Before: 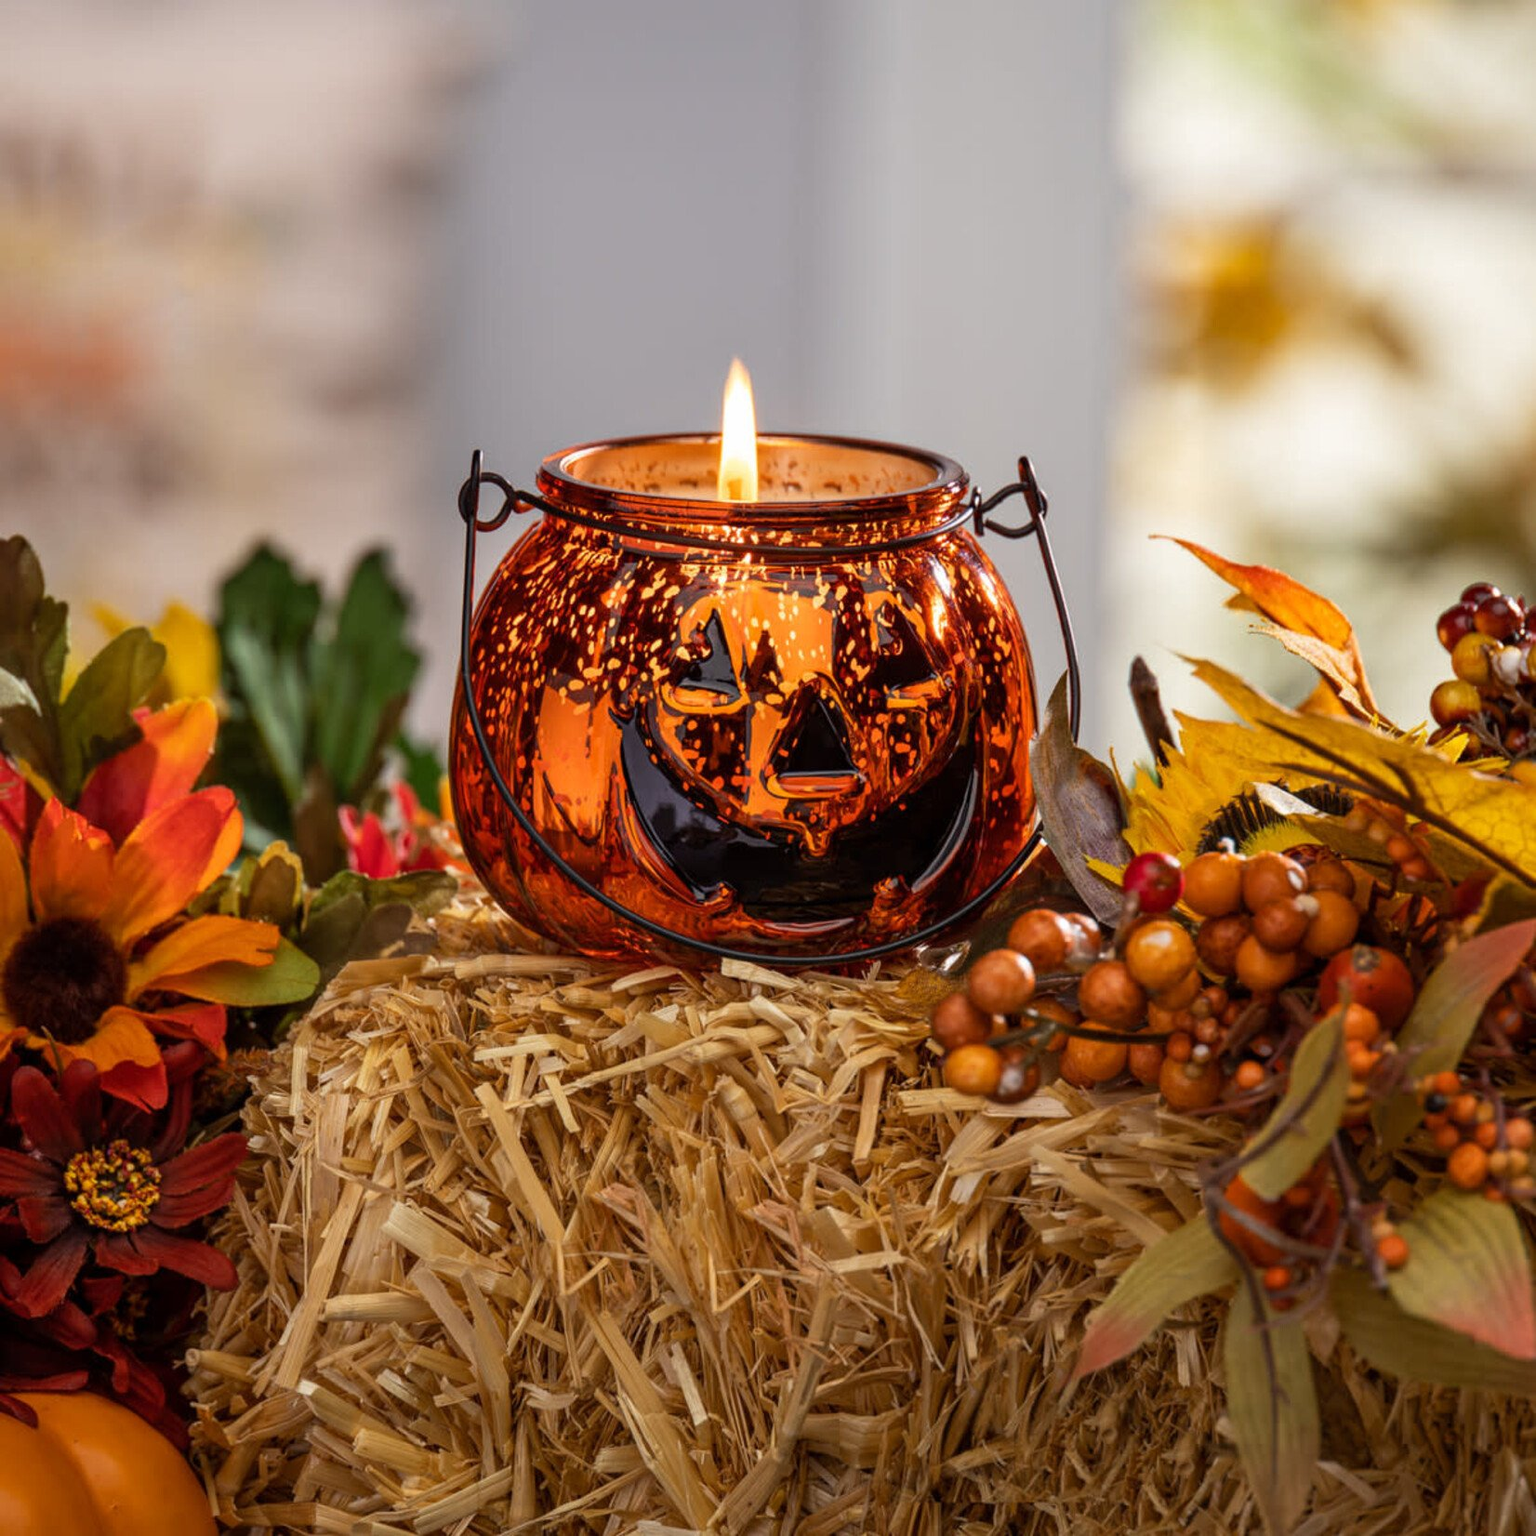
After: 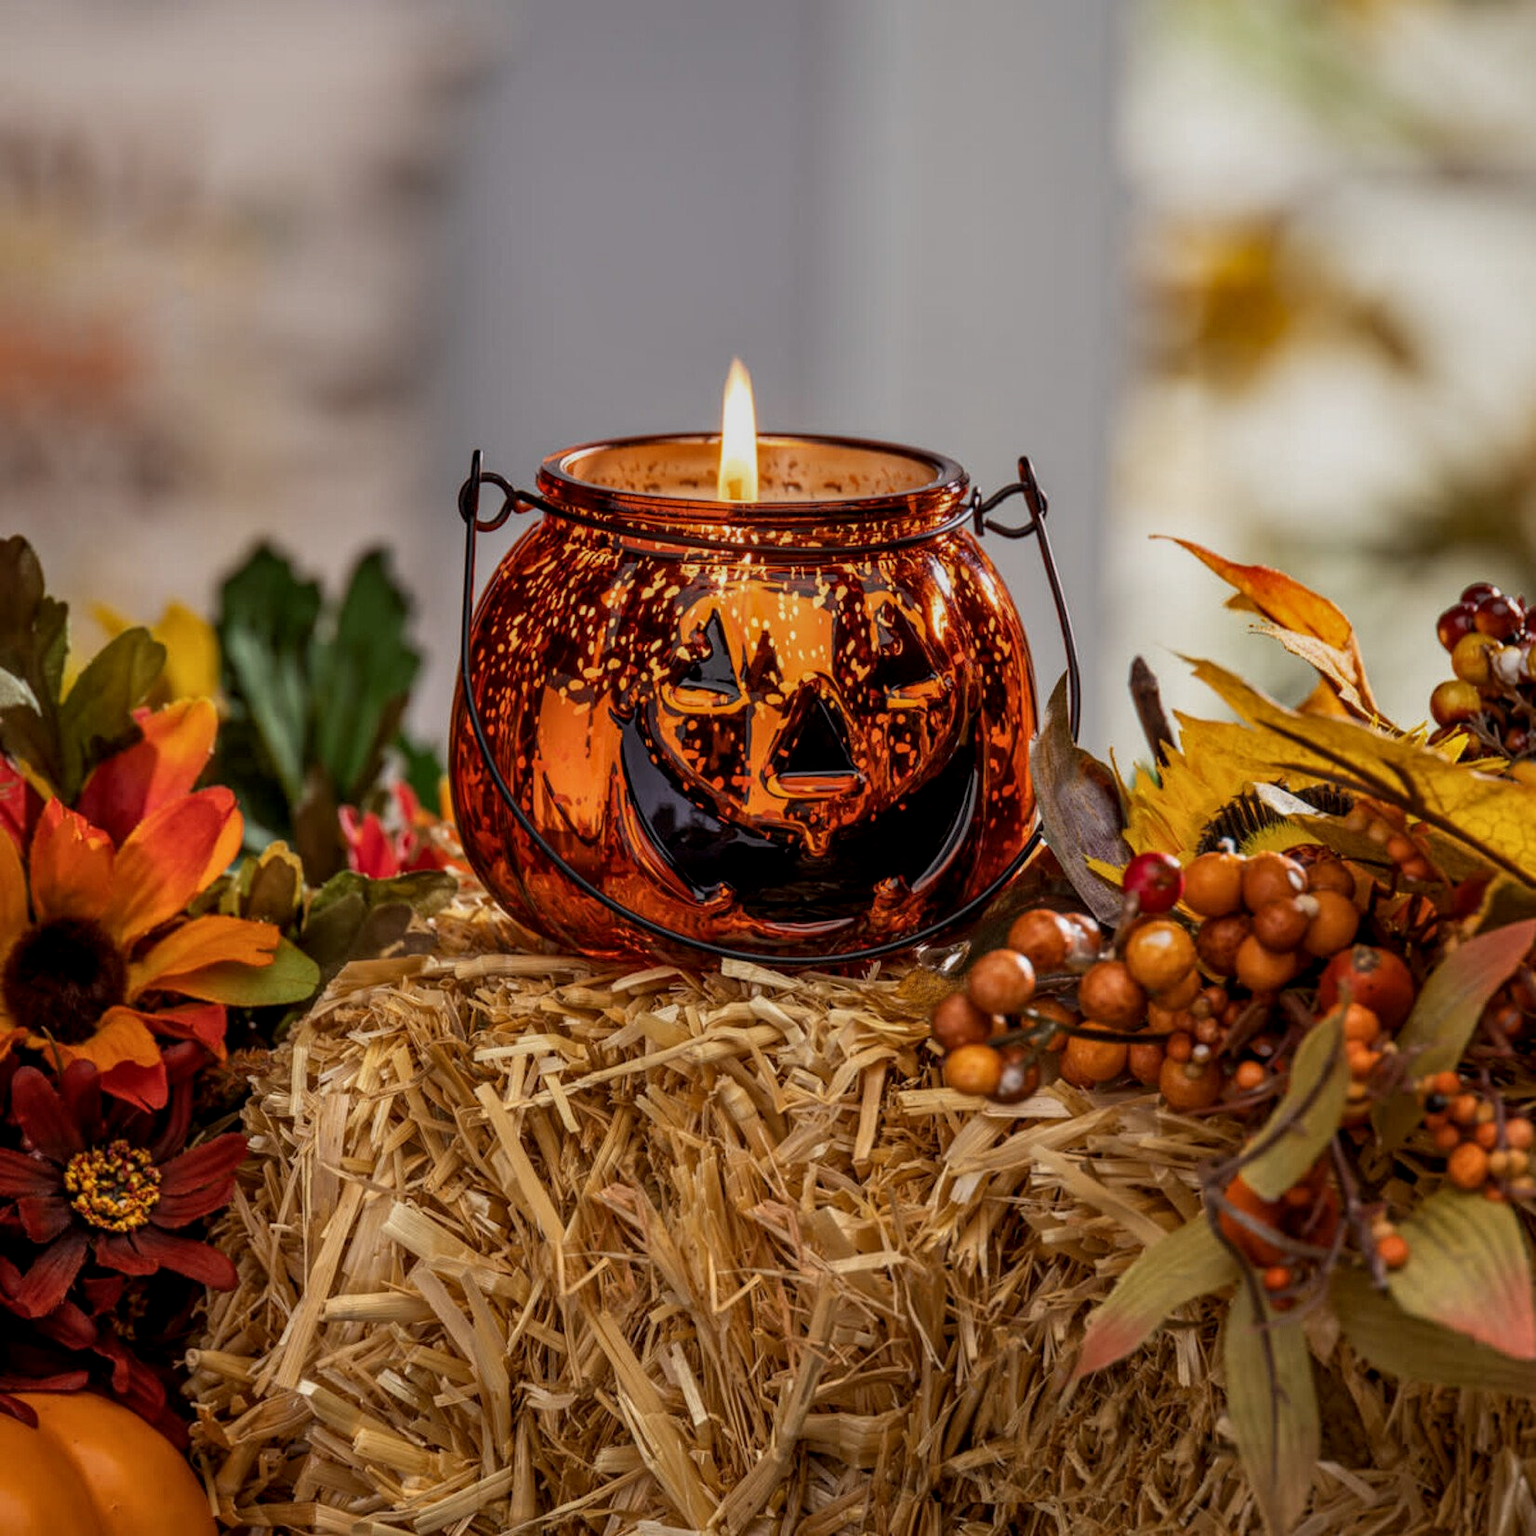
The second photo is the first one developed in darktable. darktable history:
graduated density: rotation -0.352°, offset 57.64
local contrast: on, module defaults
